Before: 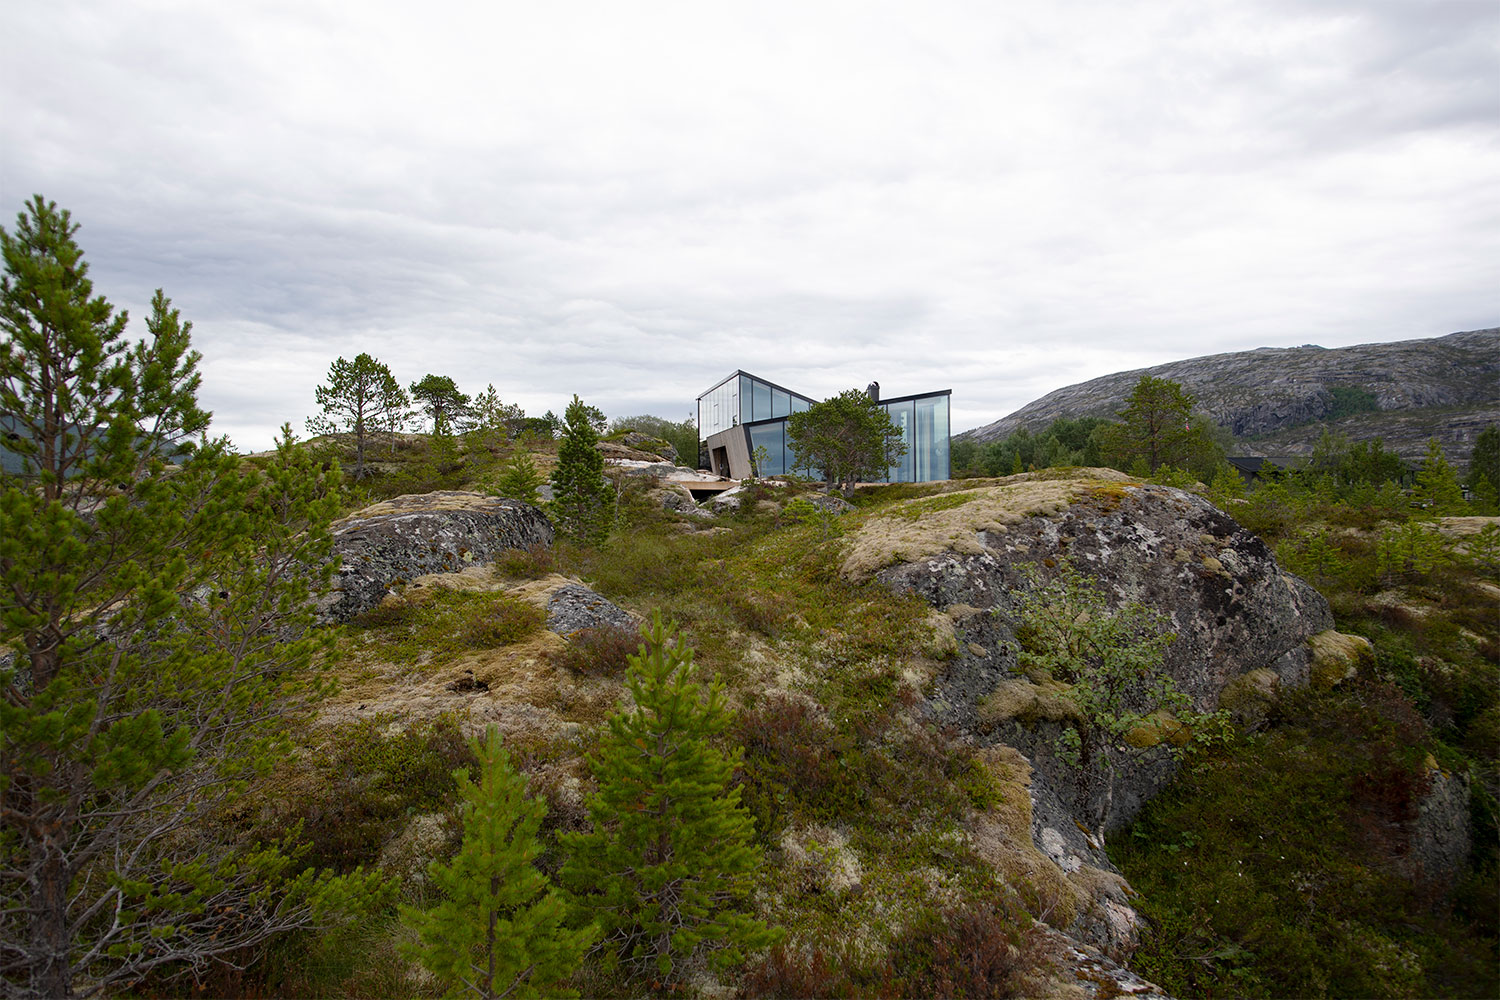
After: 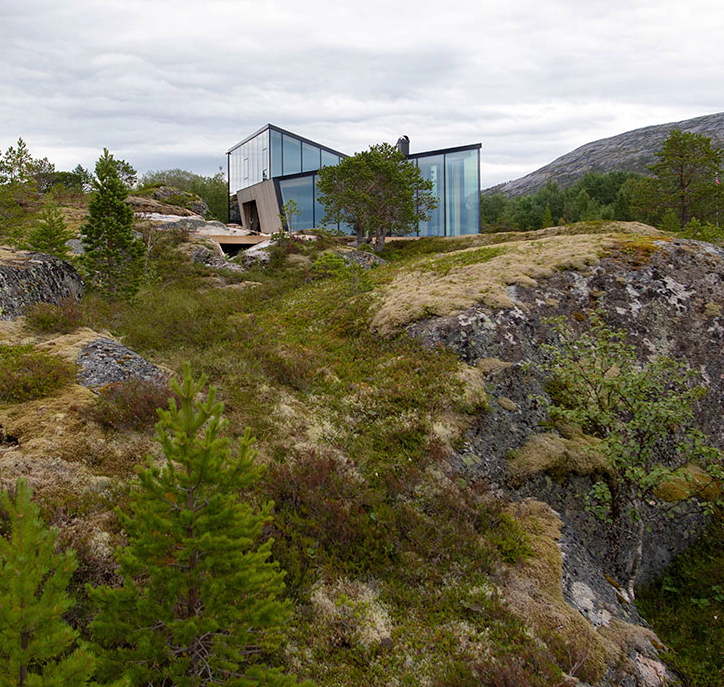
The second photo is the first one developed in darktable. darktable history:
shadows and highlights: shadows 10, white point adjustment 1, highlights -40
crop: left 31.379%, top 24.658%, right 20.326%, bottom 6.628%
velvia: on, module defaults
